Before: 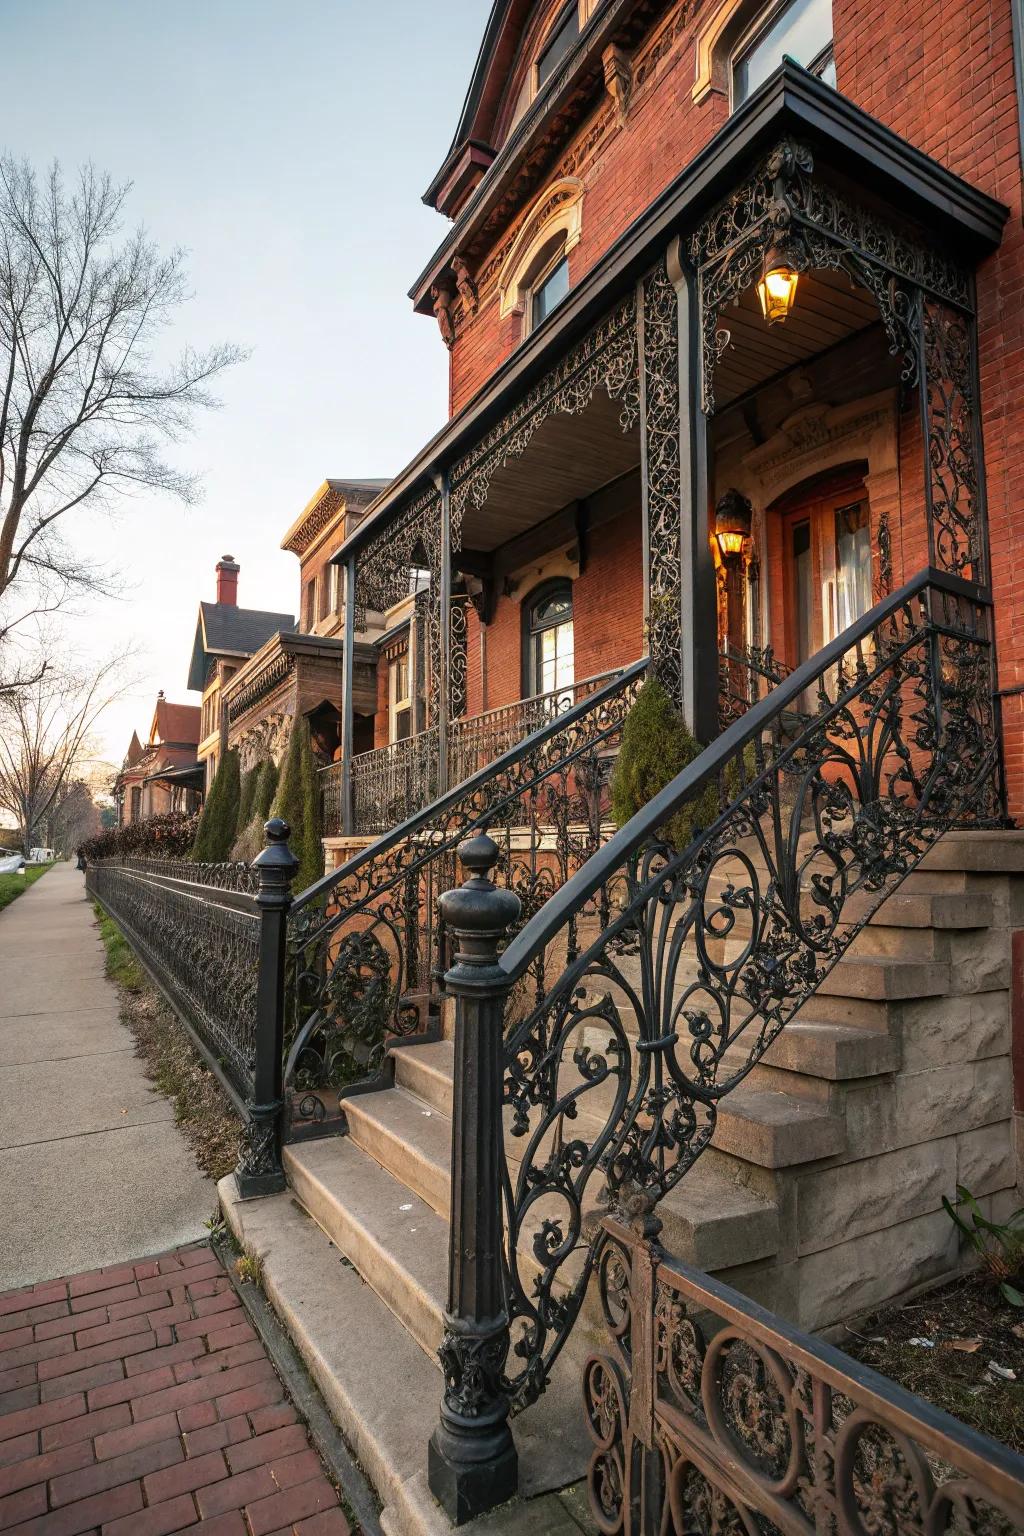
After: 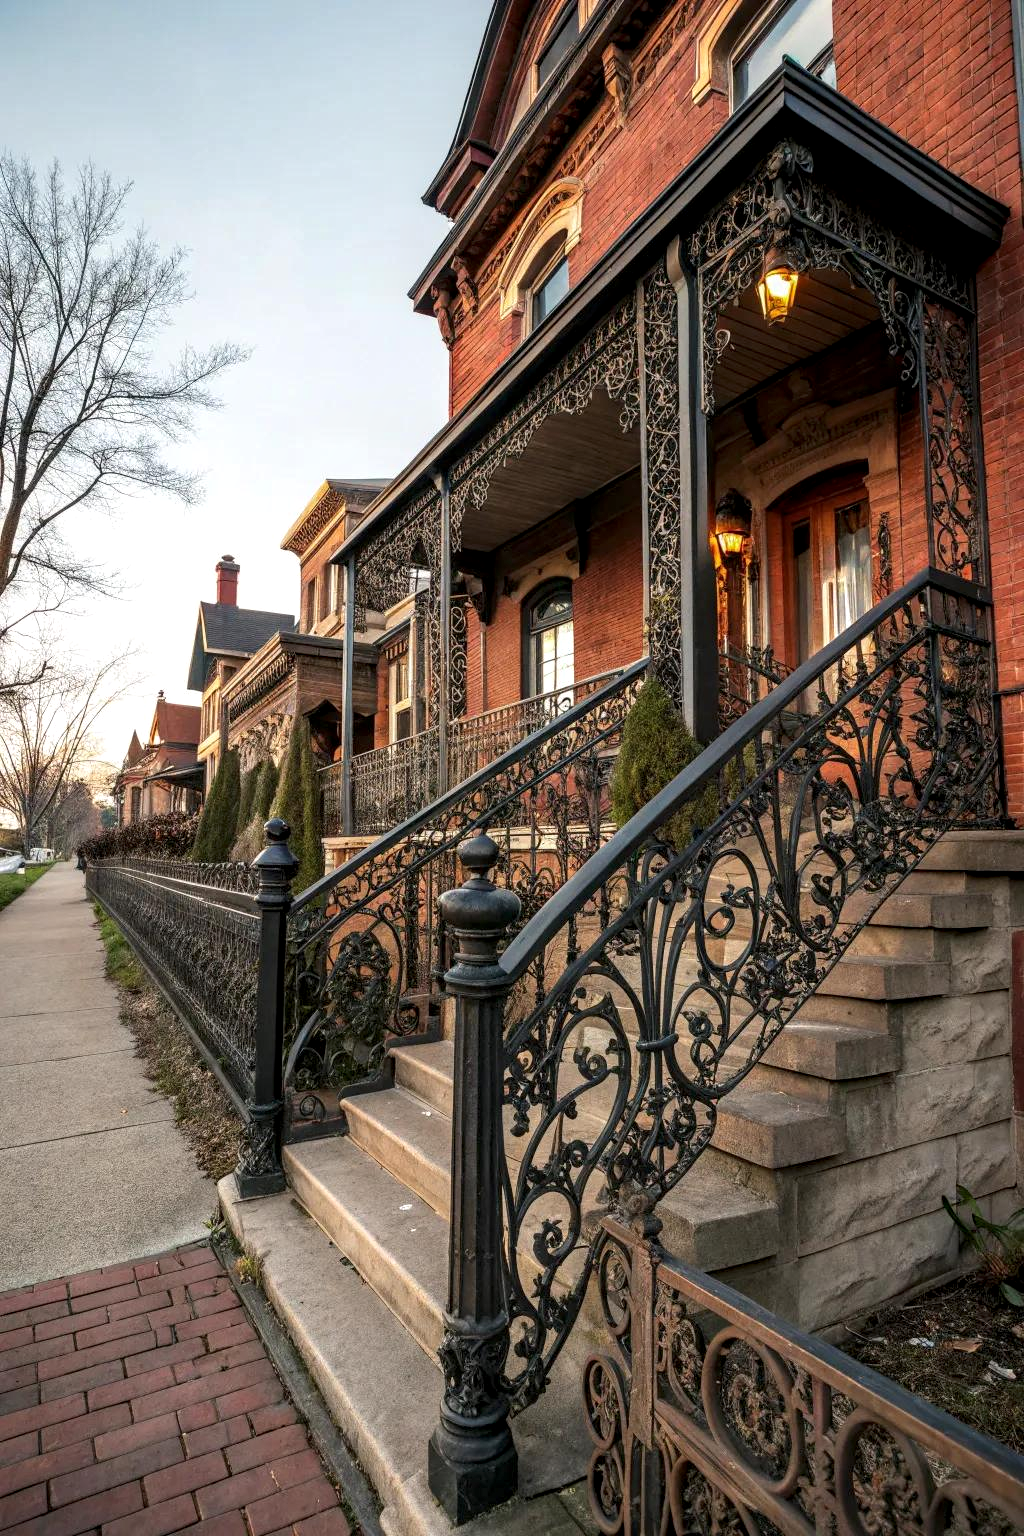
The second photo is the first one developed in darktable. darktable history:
exposure: exposure 0.127 EV, compensate exposure bias true, compensate highlight preservation false
local contrast: shadows 95%, midtone range 0.493
